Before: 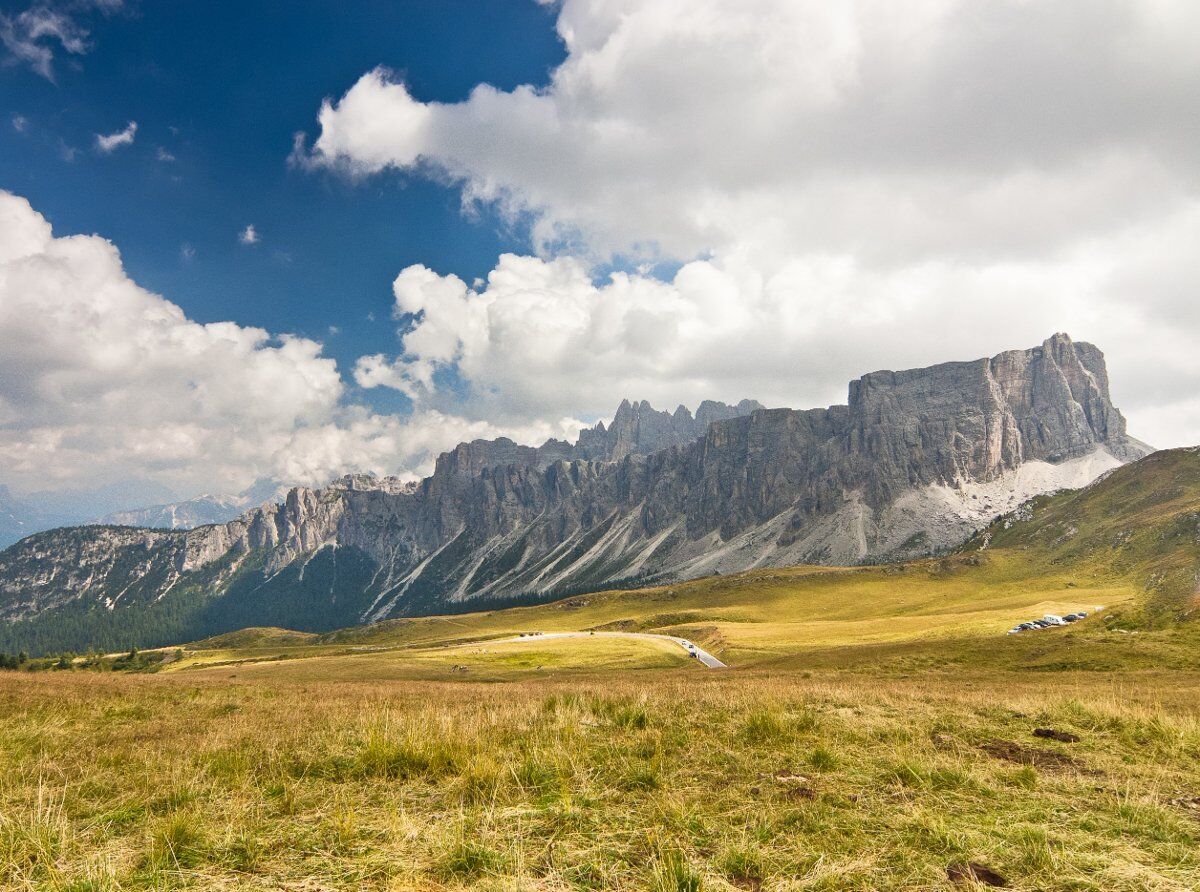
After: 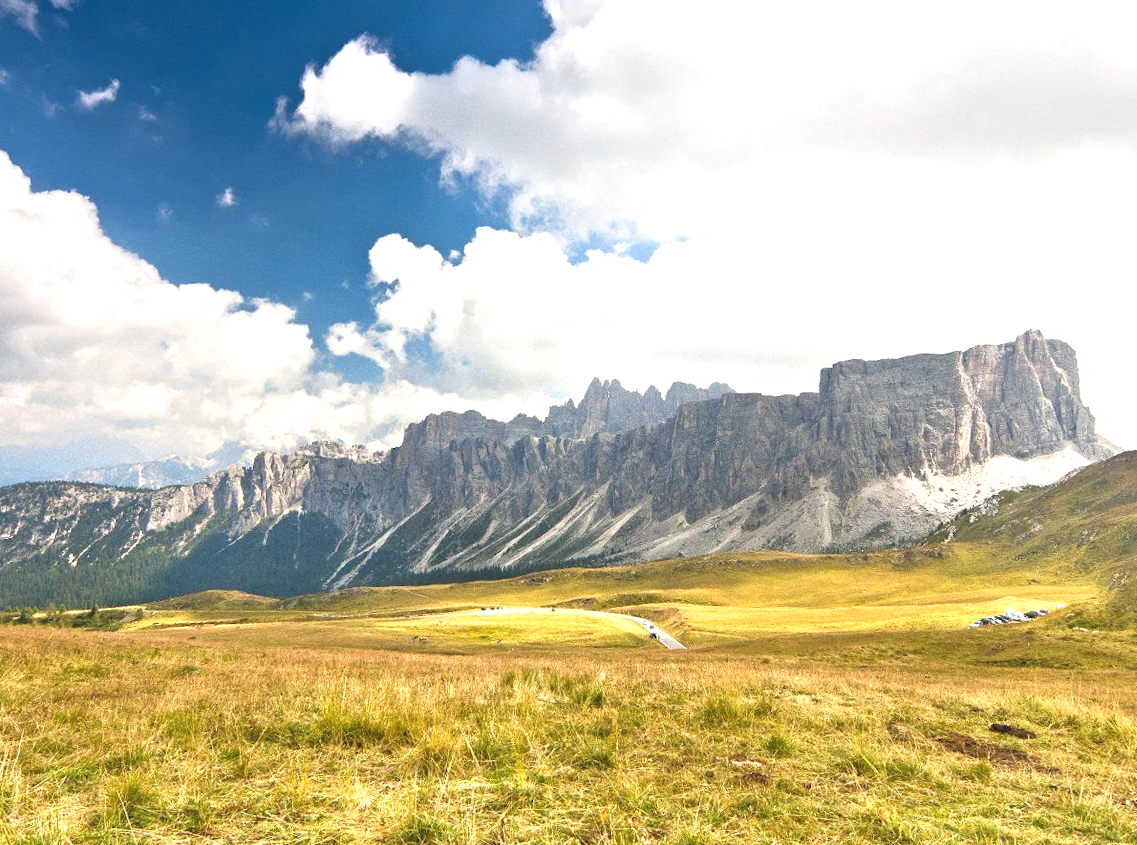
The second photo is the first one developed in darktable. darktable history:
crop and rotate: angle -2.38°
exposure: black level correction -0.002, exposure 0.708 EV, compensate exposure bias true, compensate highlight preservation false
